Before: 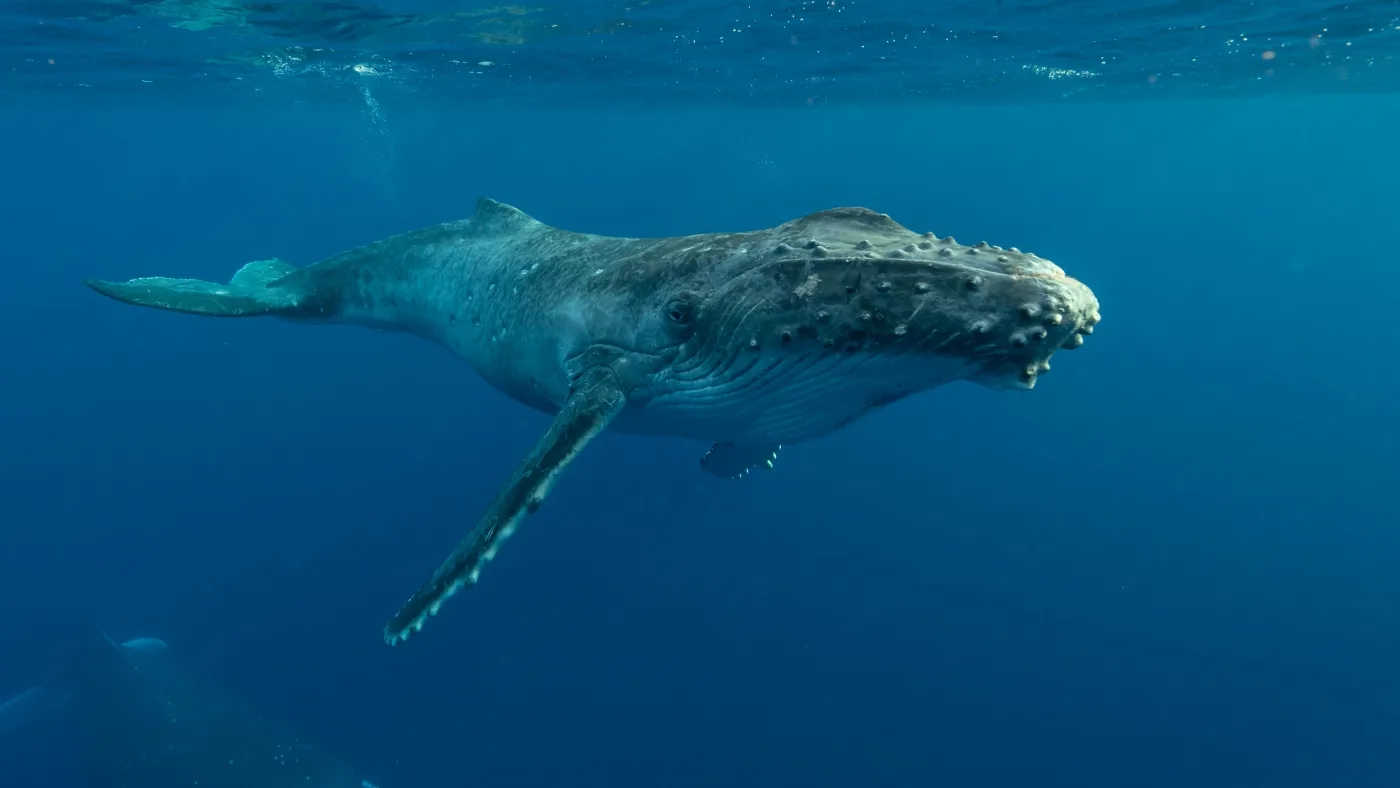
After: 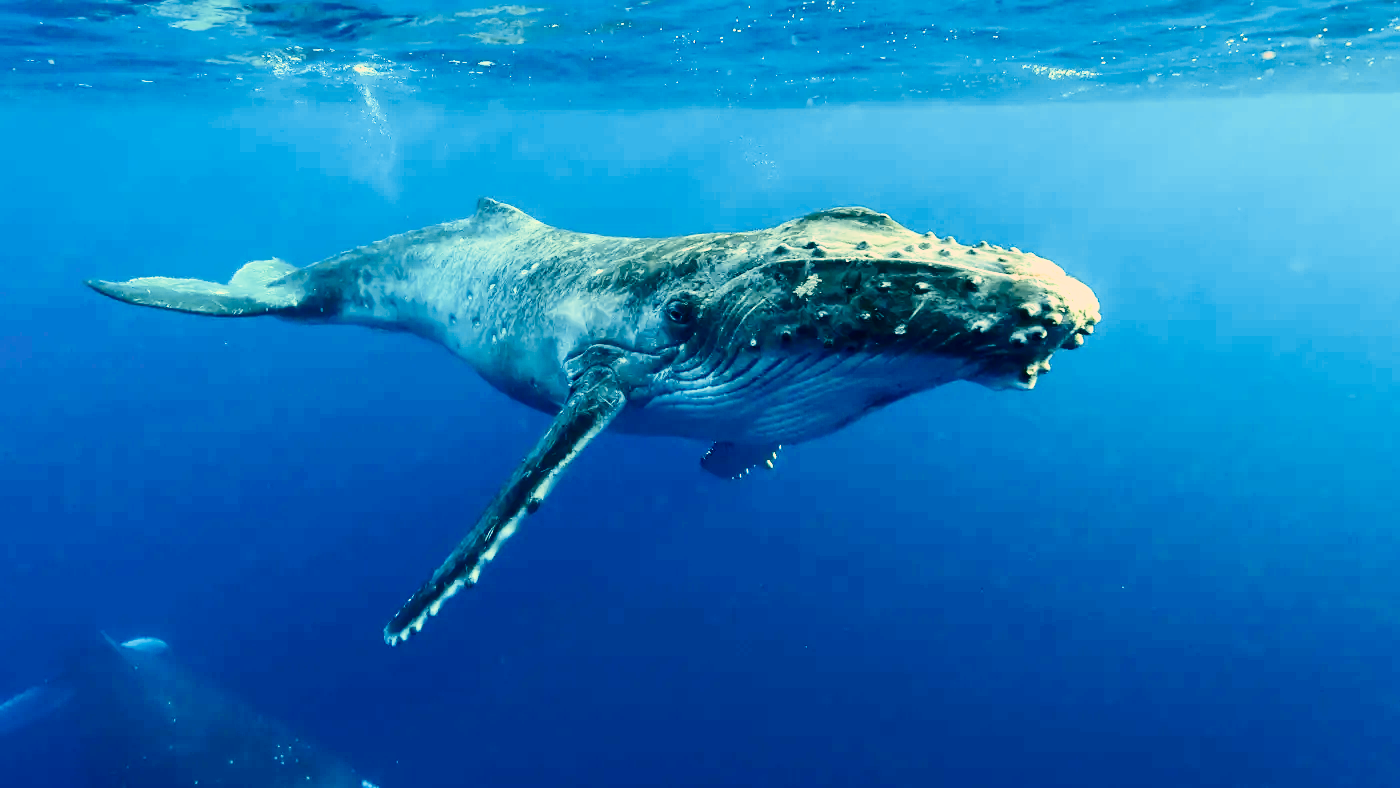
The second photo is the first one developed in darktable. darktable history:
exposure: exposure -0.07 EV, compensate exposure bias true, compensate highlight preservation false
tone curve: curves: ch0 [(0, 0) (0.104, 0.068) (0.236, 0.227) (0.46, 0.576) (0.657, 0.796) (0.861, 0.932) (1, 0.981)]; ch1 [(0, 0) (0.353, 0.344) (0.434, 0.382) (0.479, 0.476) (0.502, 0.504) (0.544, 0.534) (0.57, 0.57) (0.586, 0.603) (0.618, 0.631) (0.657, 0.679) (1, 1)]; ch2 [(0, 0) (0.34, 0.314) (0.434, 0.43) (0.5, 0.511) (0.528, 0.545) (0.557, 0.573) (0.573, 0.618) (0.628, 0.751) (1, 1)], color space Lab, independent channels, preserve colors none
contrast brightness saturation: brightness -0.091
color correction: highlights a* 21.04, highlights b* 19.59
sharpen: radius 1.223, amount 0.305, threshold 0.203
base curve: curves: ch0 [(0, 0) (0.007, 0.004) (0.027, 0.03) (0.046, 0.07) (0.207, 0.54) (0.442, 0.872) (0.673, 0.972) (1, 1)], preserve colors none
